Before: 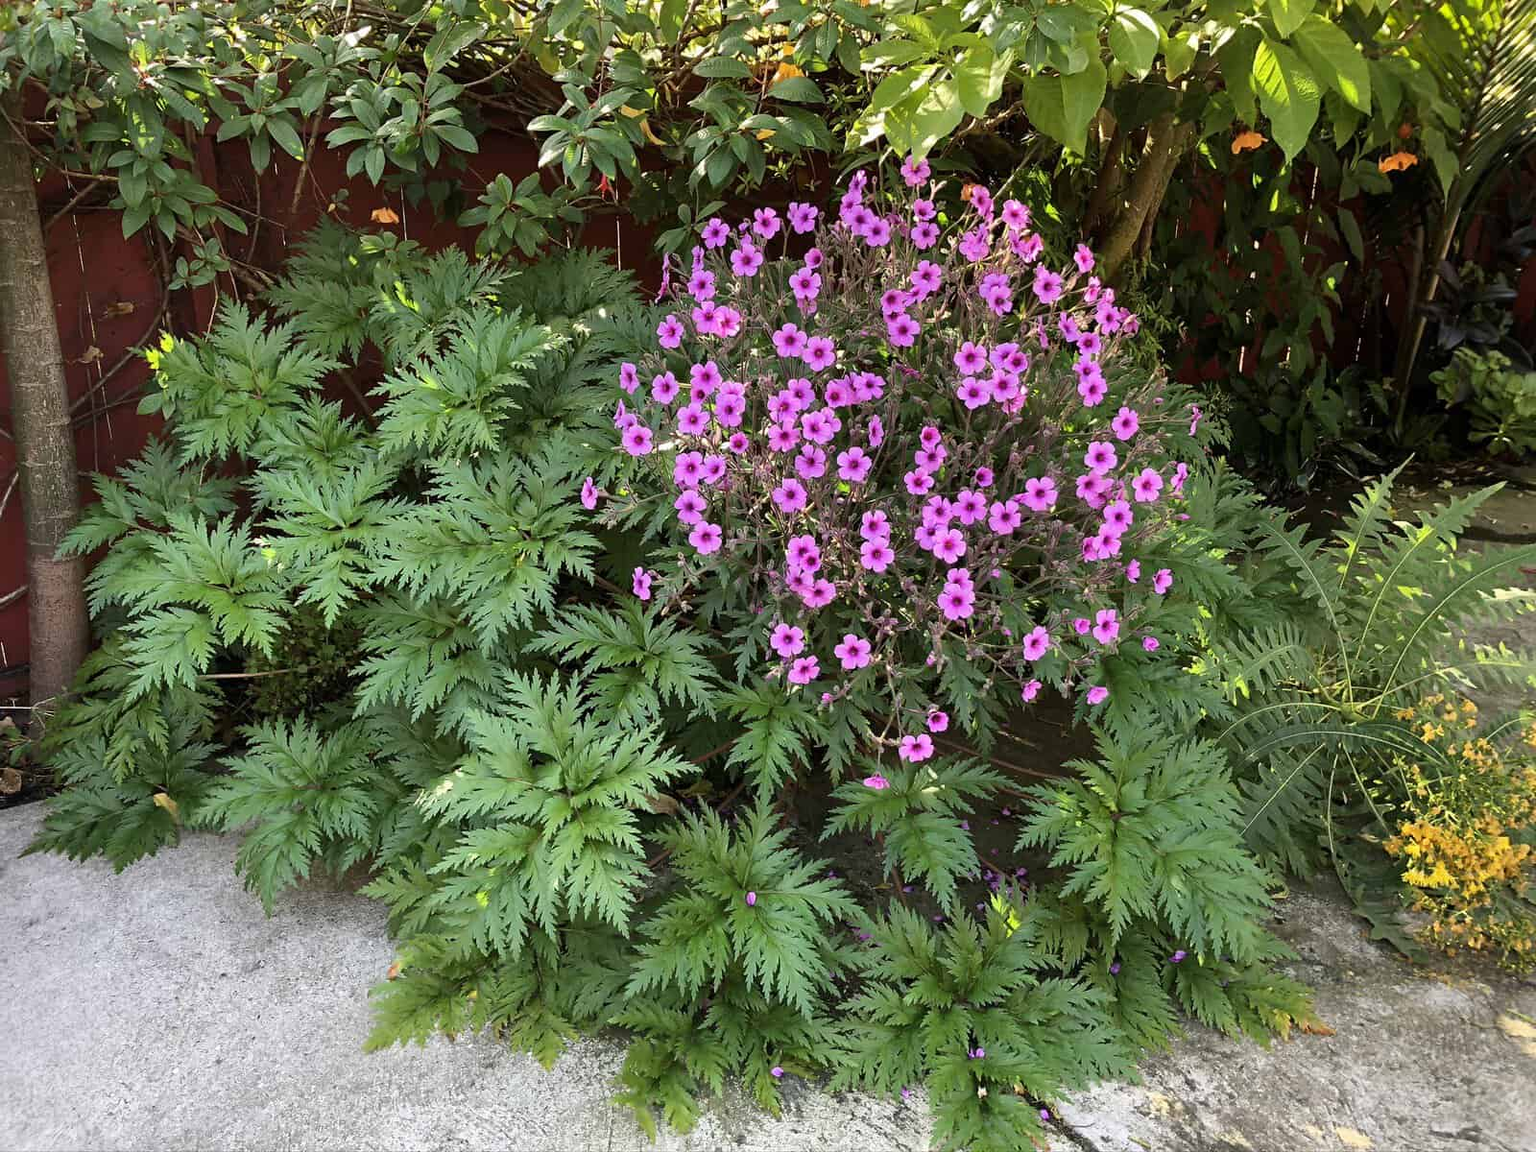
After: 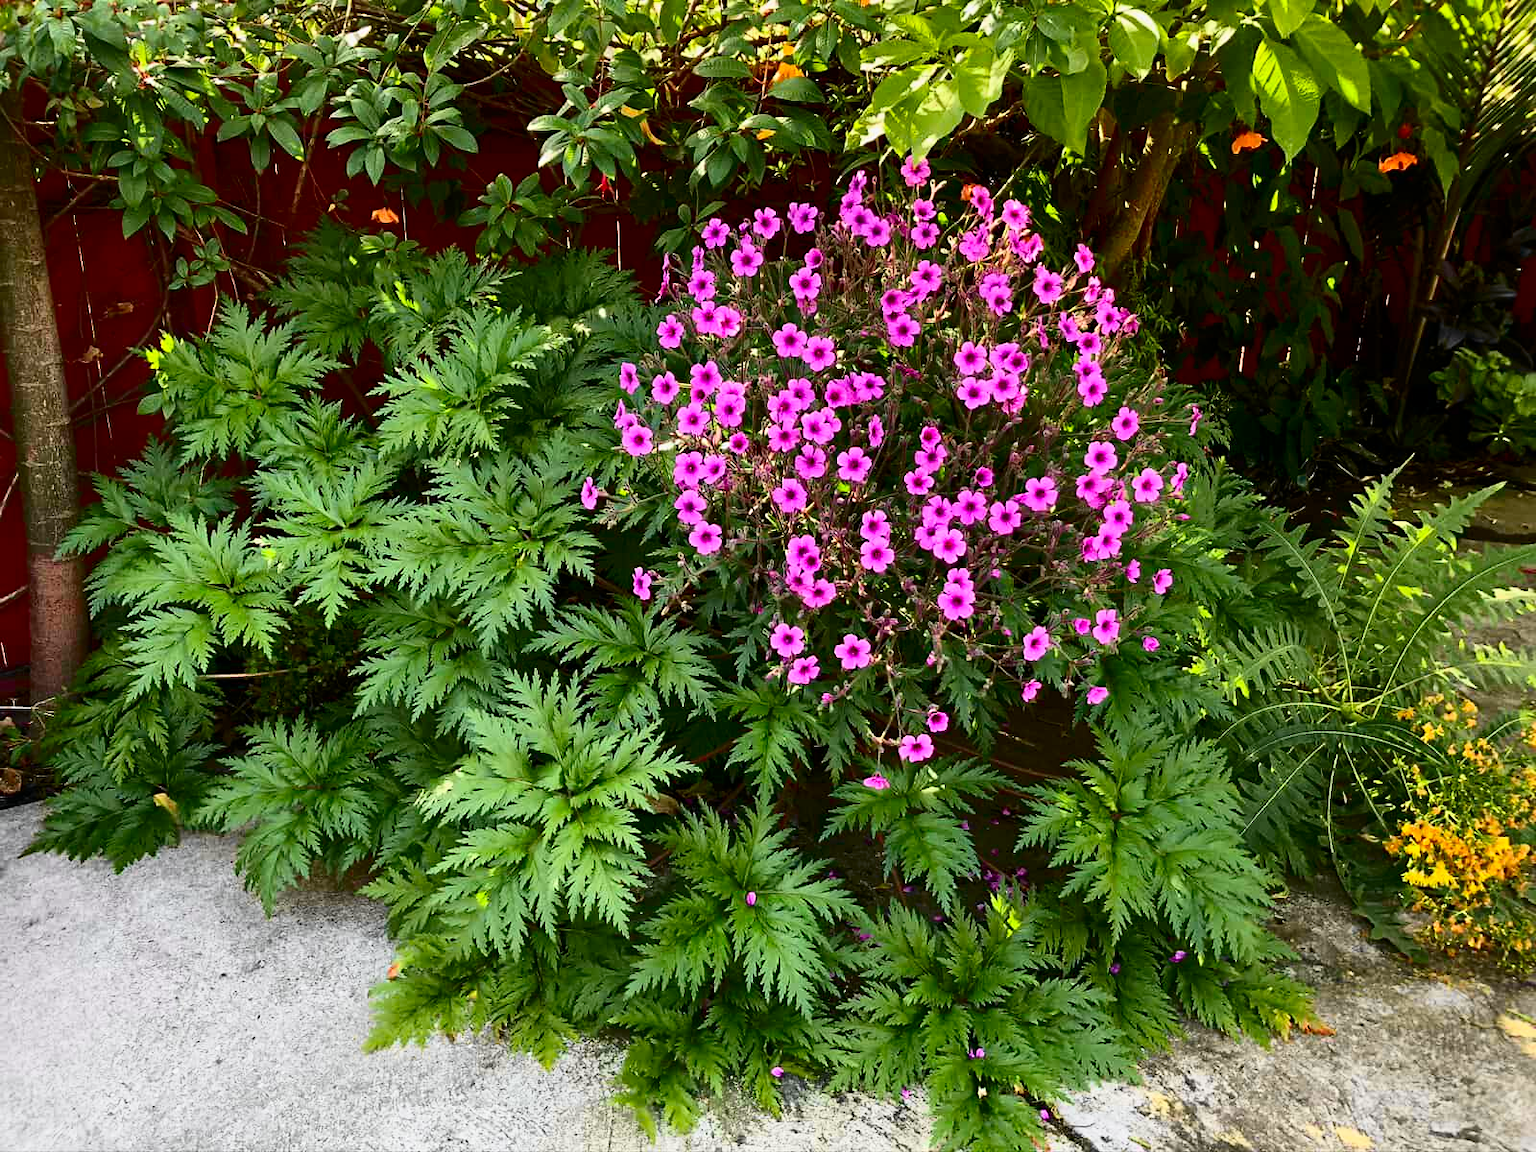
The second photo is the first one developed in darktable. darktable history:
sharpen: radius 5.325, amount 0.312, threshold 26.433
contrast brightness saturation: contrast 0.07, brightness -0.14, saturation 0.11
tone curve: curves: ch0 [(0, 0) (0.131, 0.116) (0.316, 0.345) (0.501, 0.584) (0.629, 0.732) (0.812, 0.888) (1, 0.974)]; ch1 [(0, 0) (0.366, 0.367) (0.475, 0.462) (0.494, 0.496) (0.504, 0.499) (0.553, 0.584) (1, 1)]; ch2 [(0, 0) (0.333, 0.346) (0.375, 0.375) (0.424, 0.43) (0.476, 0.492) (0.502, 0.502) (0.533, 0.556) (0.566, 0.599) (0.614, 0.653) (1, 1)], color space Lab, independent channels, preserve colors none
